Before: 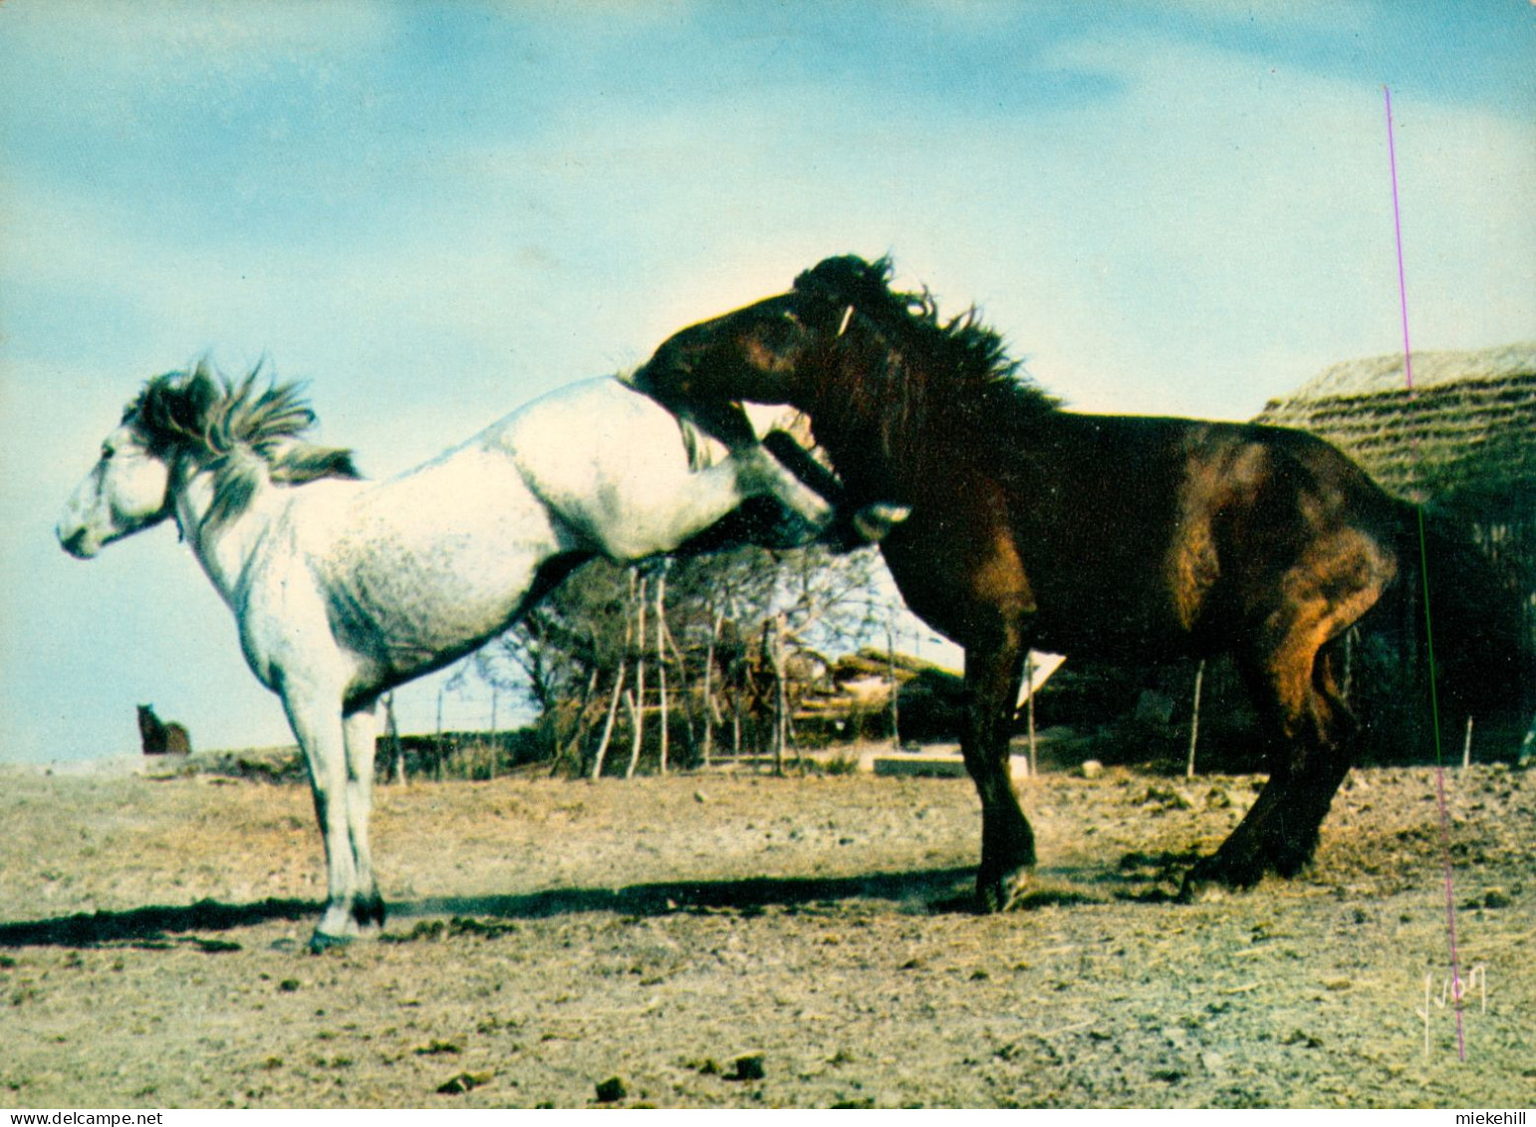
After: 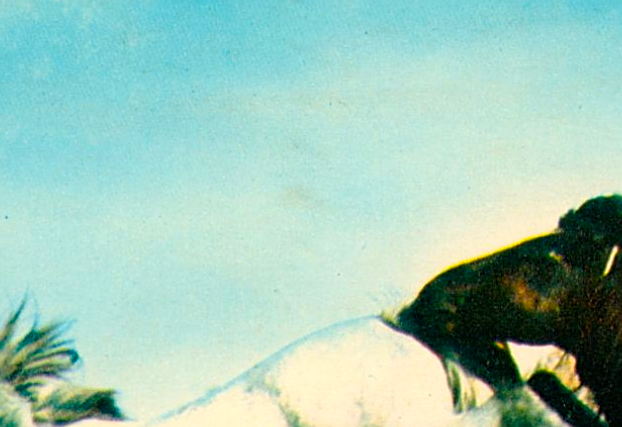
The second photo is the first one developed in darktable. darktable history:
sharpen: amount 0.5
crop: left 15.452%, top 5.455%, right 44.154%, bottom 56.706%
color balance rgb: linear chroma grading › shadows 9.486%, linear chroma grading › highlights 8.922%, linear chroma grading › global chroma 15.607%, linear chroma grading › mid-tones 14.685%, perceptual saturation grading › global saturation 0.498%, global vibrance 20%
